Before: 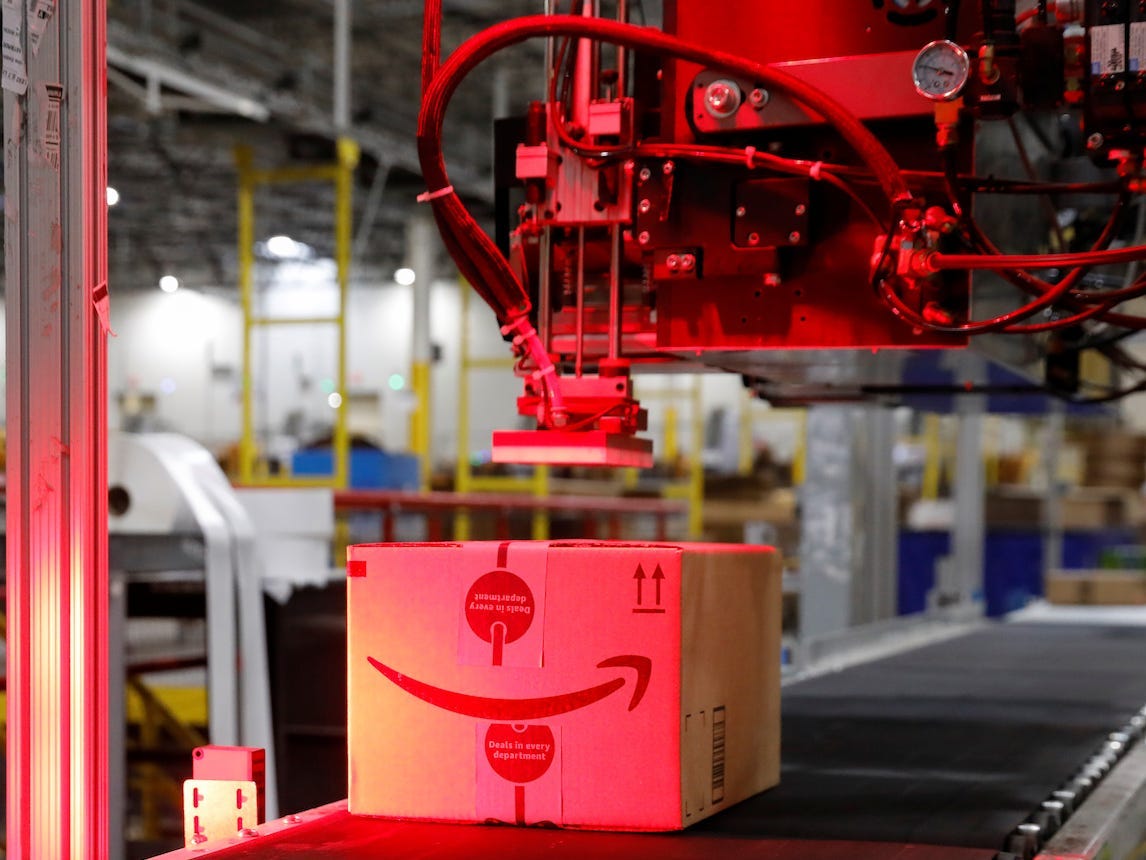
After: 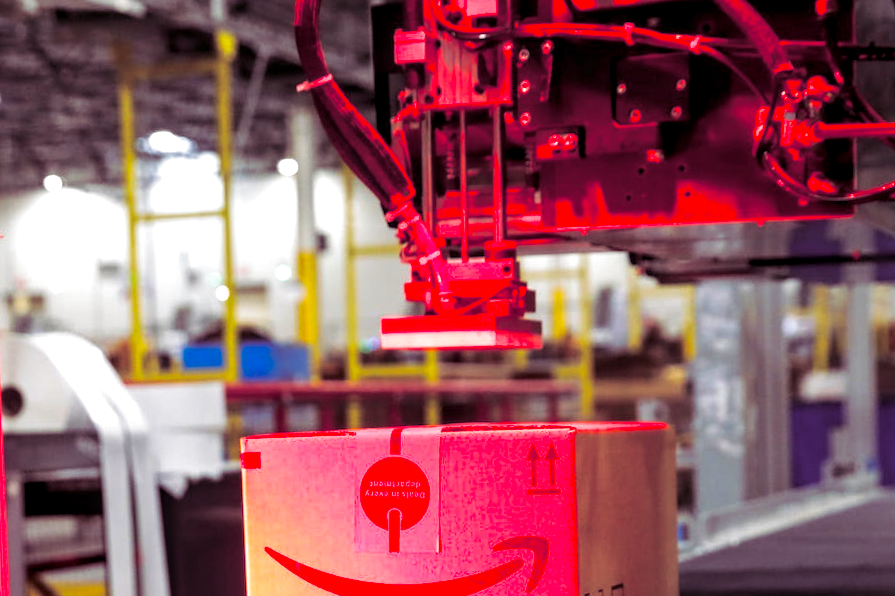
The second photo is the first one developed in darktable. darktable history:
rotate and perspective: rotation -2.12°, lens shift (vertical) 0.009, lens shift (horizontal) -0.008, automatic cropping original format, crop left 0.036, crop right 0.964, crop top 0.05, crop bottom 0.959
split-toning: shadows › hue 316.8°, shadows › saturation 0.47, highlights › hue 201.6°, highlights › saturation 0, balance -41.97, compress 28.01%
haze removal: strength 0.02, distance 0.25, compatibility mode true, adaptive false
exposure: black level correction 0, exposure 0.5 EV, compensate highlight preservation false
local contrast: on, module defaults
crop: left 7.856%, top 11.836%, right 10.12%, bottom 15.387%
contrast brightness saturation: brightness -0.02, saturation 0.35
